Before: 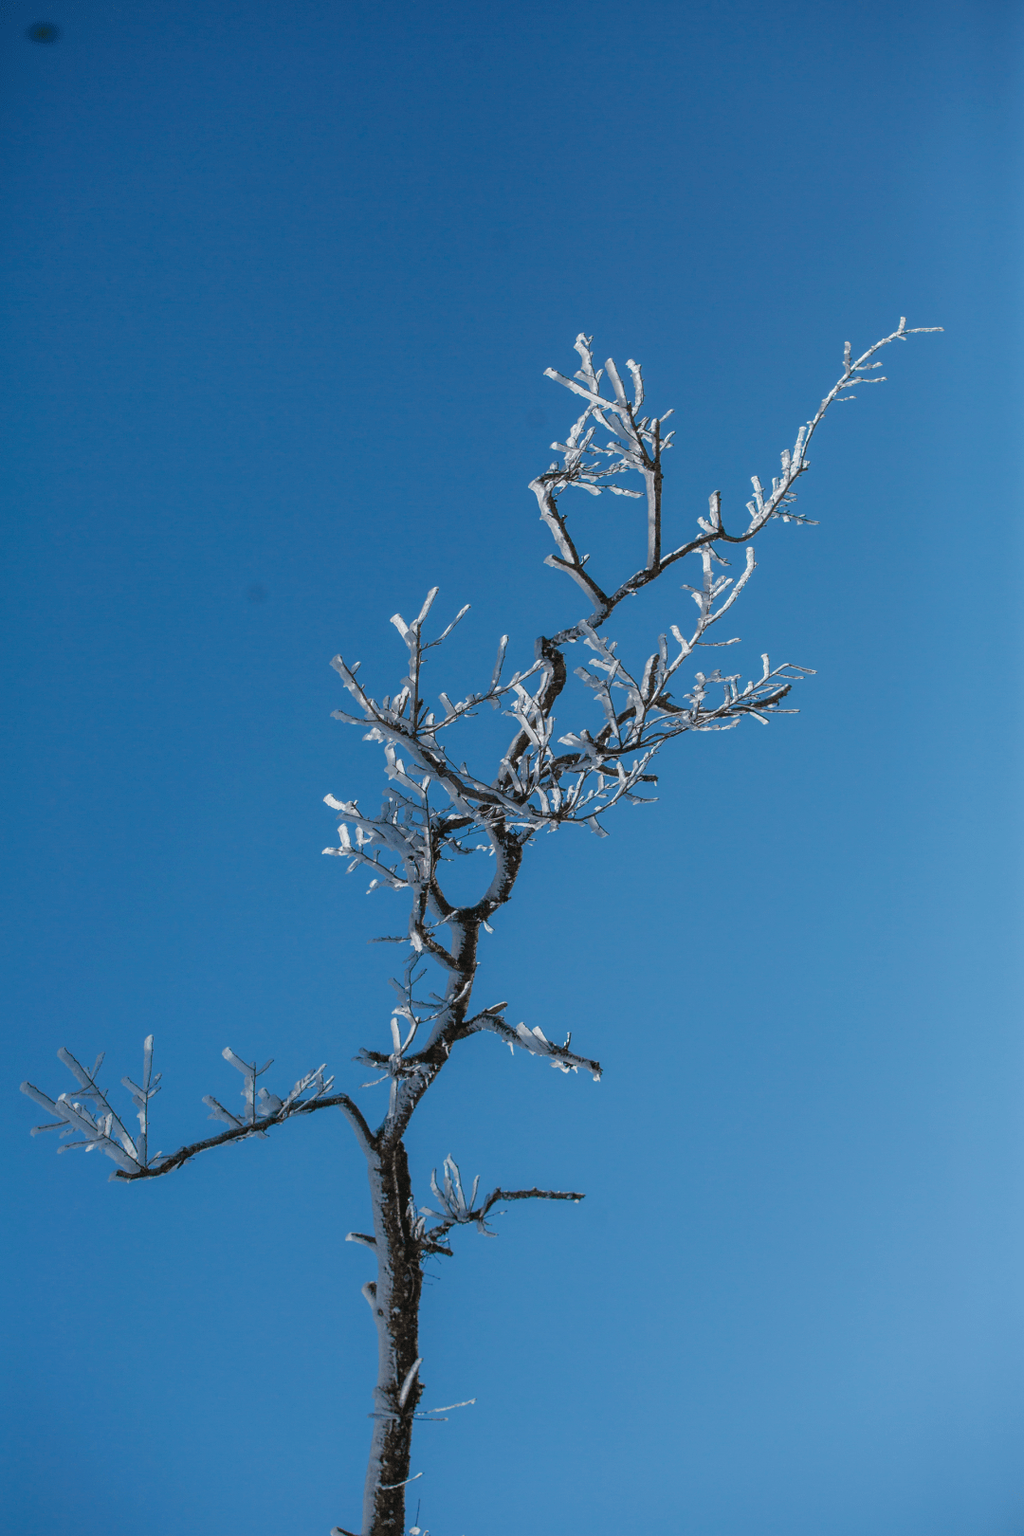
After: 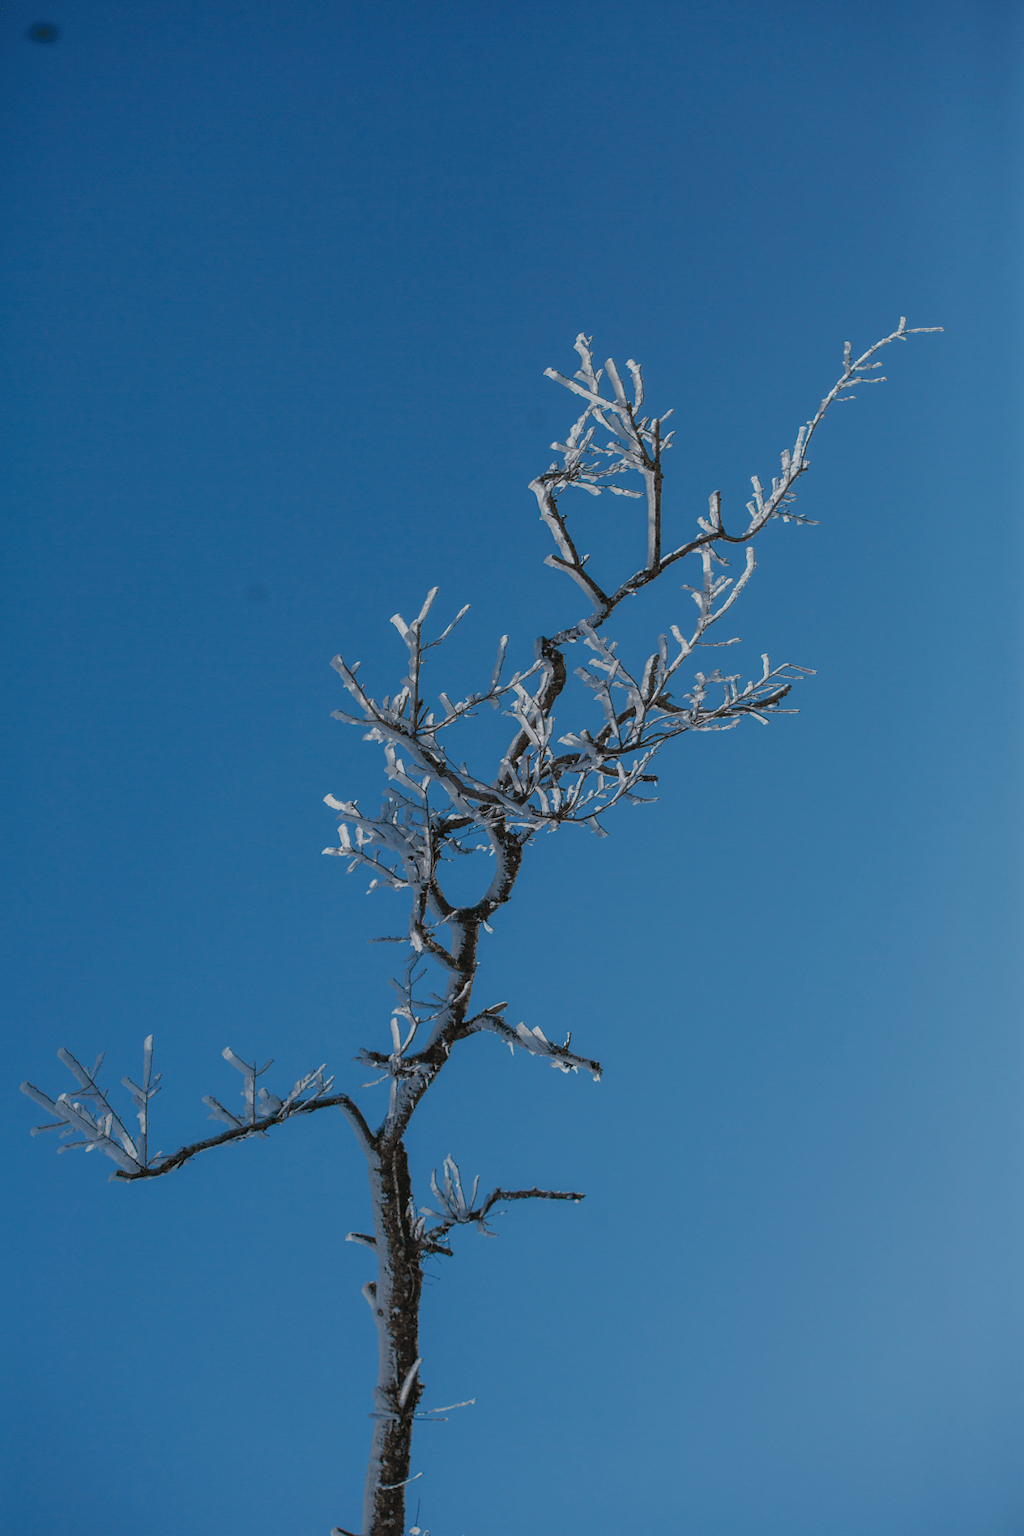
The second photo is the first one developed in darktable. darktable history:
exposure: exposure -0.04 EV, compensate highlight preservation false
color correction: saturation 0.99
tone equalizer: -8 EV 0.25 EV, -7 EV 0.417 EV, -6 EV 0.417 EV, -5 EV 0.25 EV, -3 EV -0.25 EV, -2 EV -0.417 EV, -1 EV -0.417 EV, +0 EV -0.25 EV, edges refinement/feathering 500, mask exposure compensation -1.57 EV, preserve details guided filter
